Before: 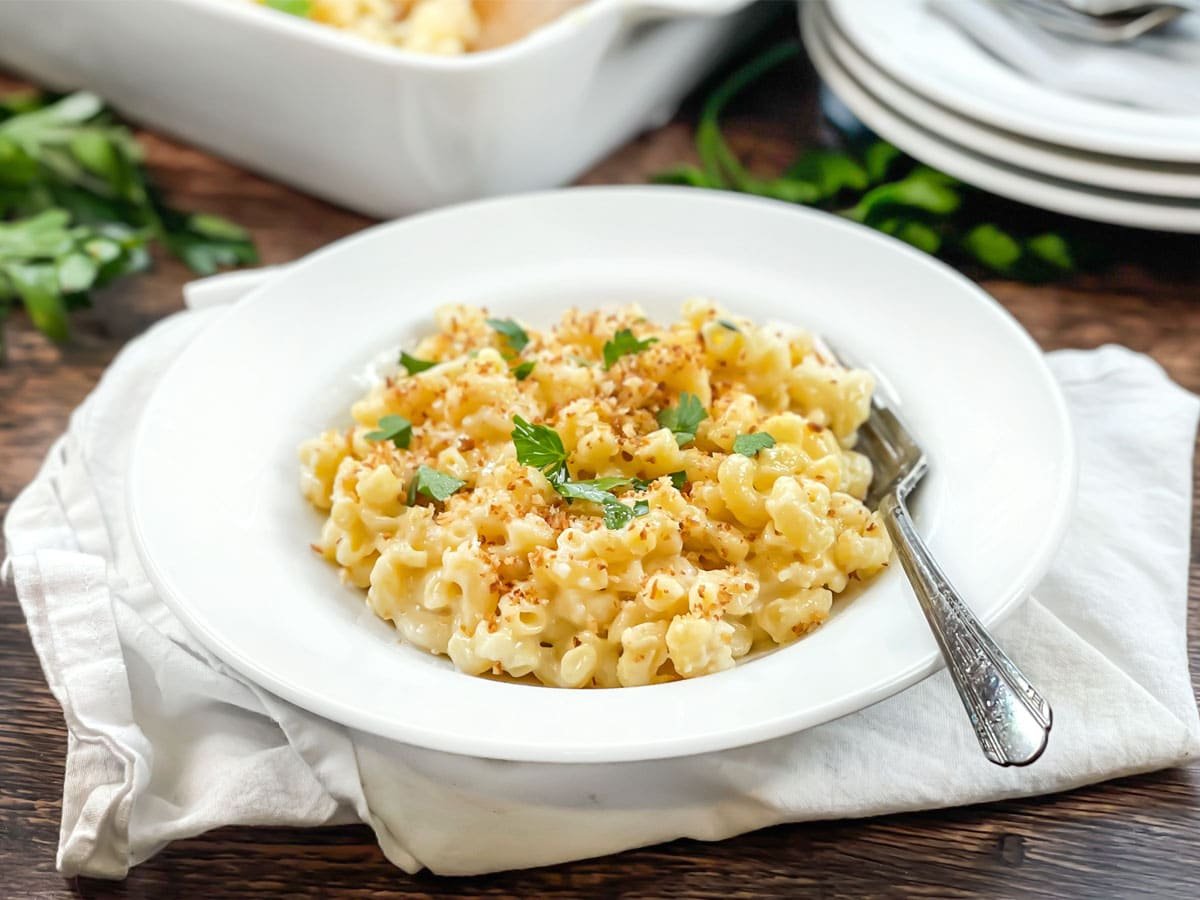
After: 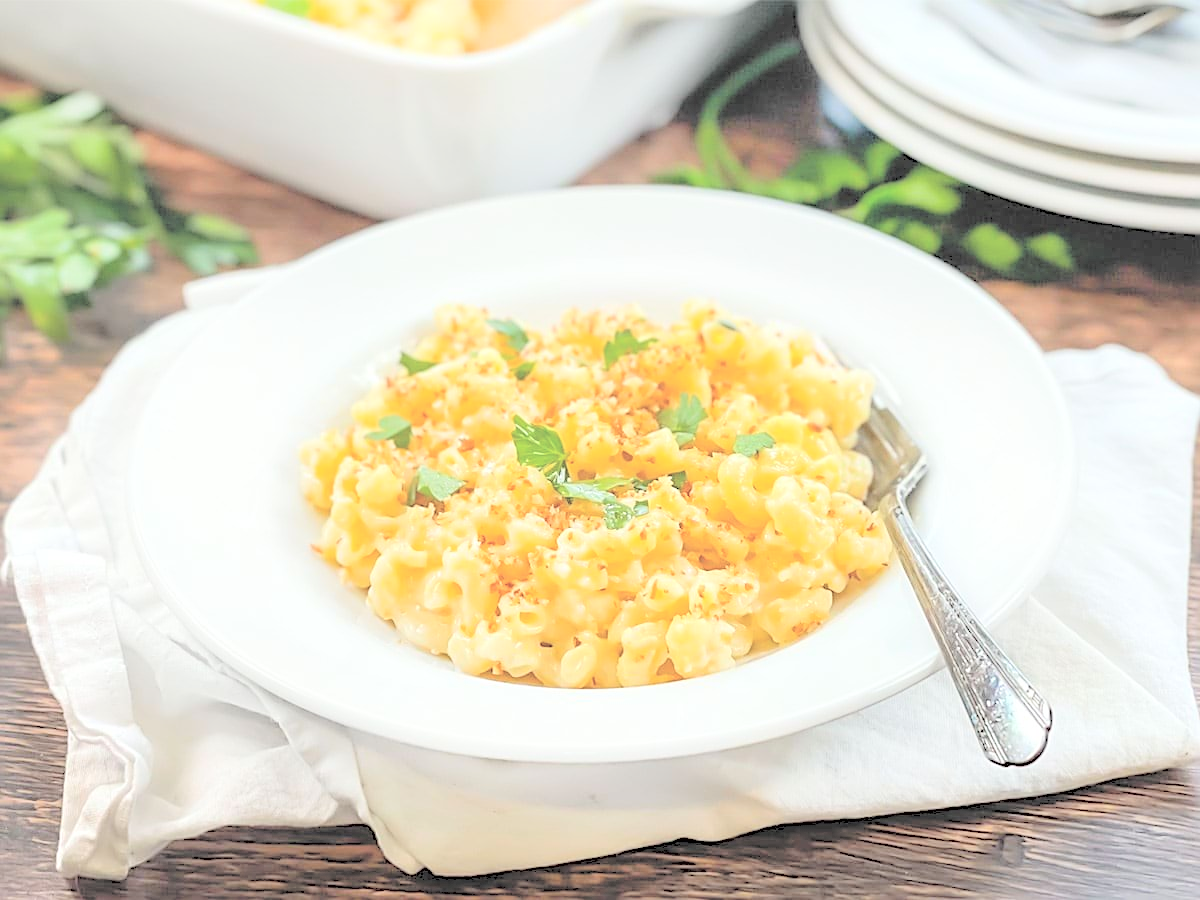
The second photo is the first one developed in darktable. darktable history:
sharpen: on, module defaults
contrast brightness saturation: brightness 1
